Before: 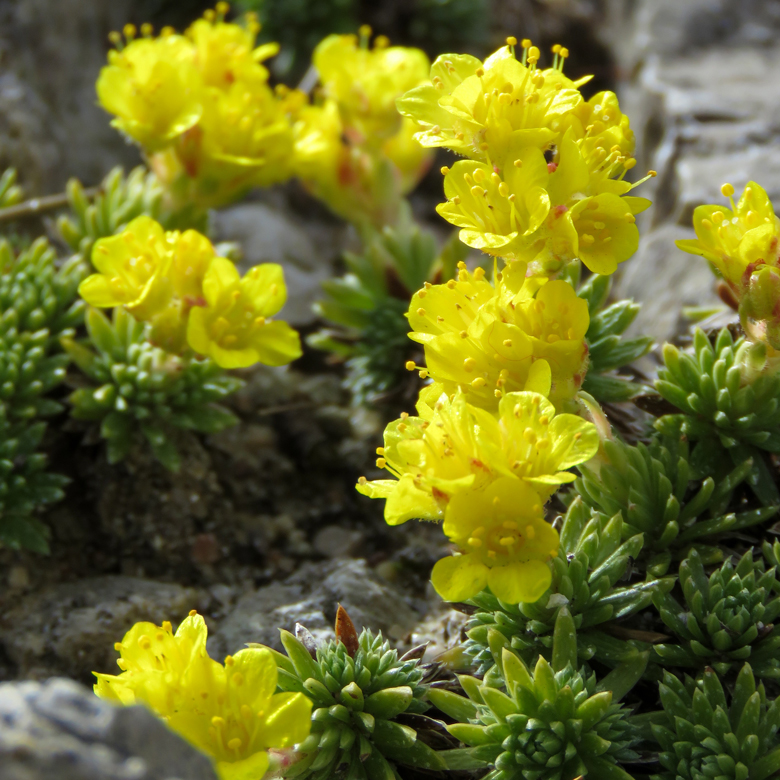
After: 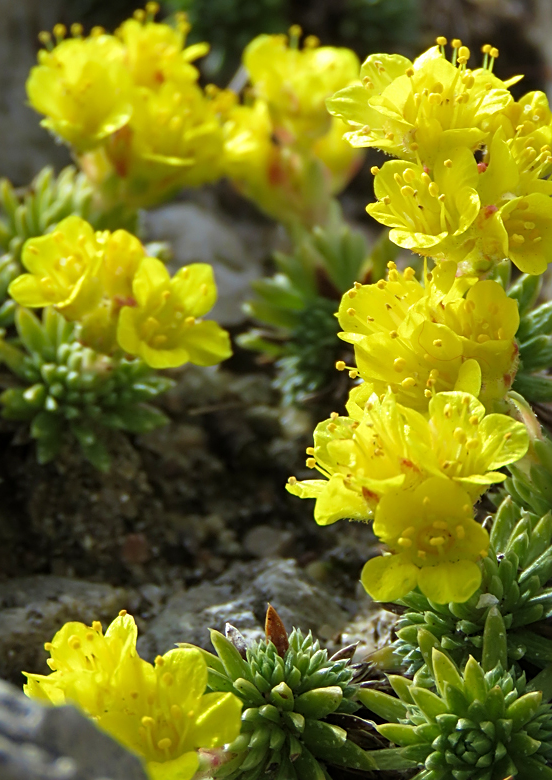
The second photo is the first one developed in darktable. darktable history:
velvia: strength 15%
base curve: curves: ch0 [(0, 0) (0.989, 0.992)], preserve colors none
sharpen: on, module defaults
crop and rotate: left 9.061%, right 20.142%
tone equalizer: on, module defaults
